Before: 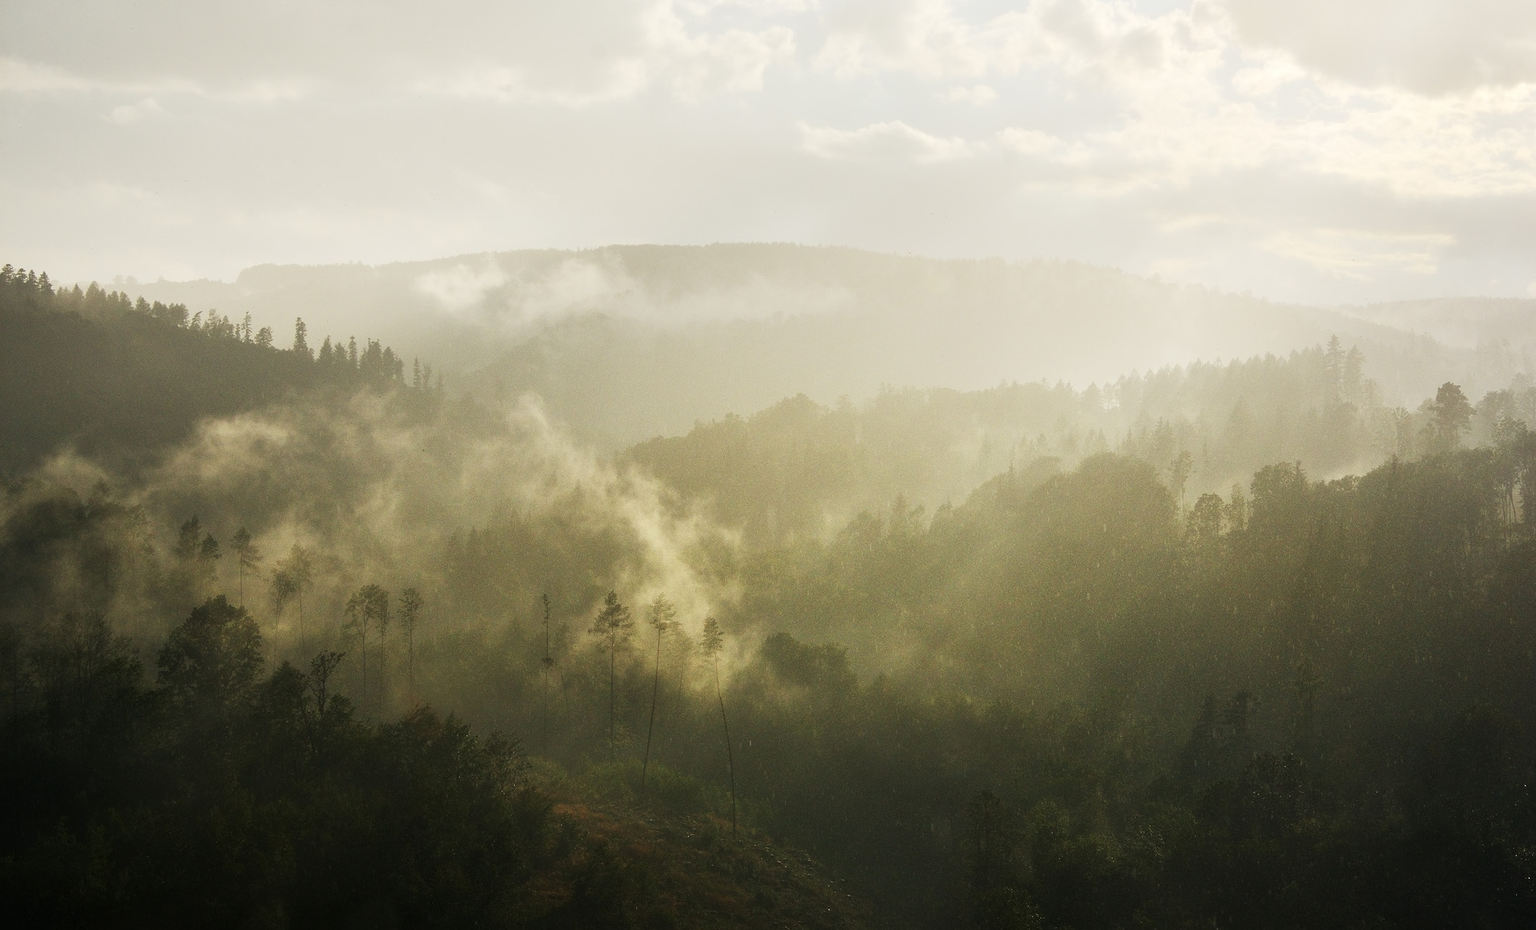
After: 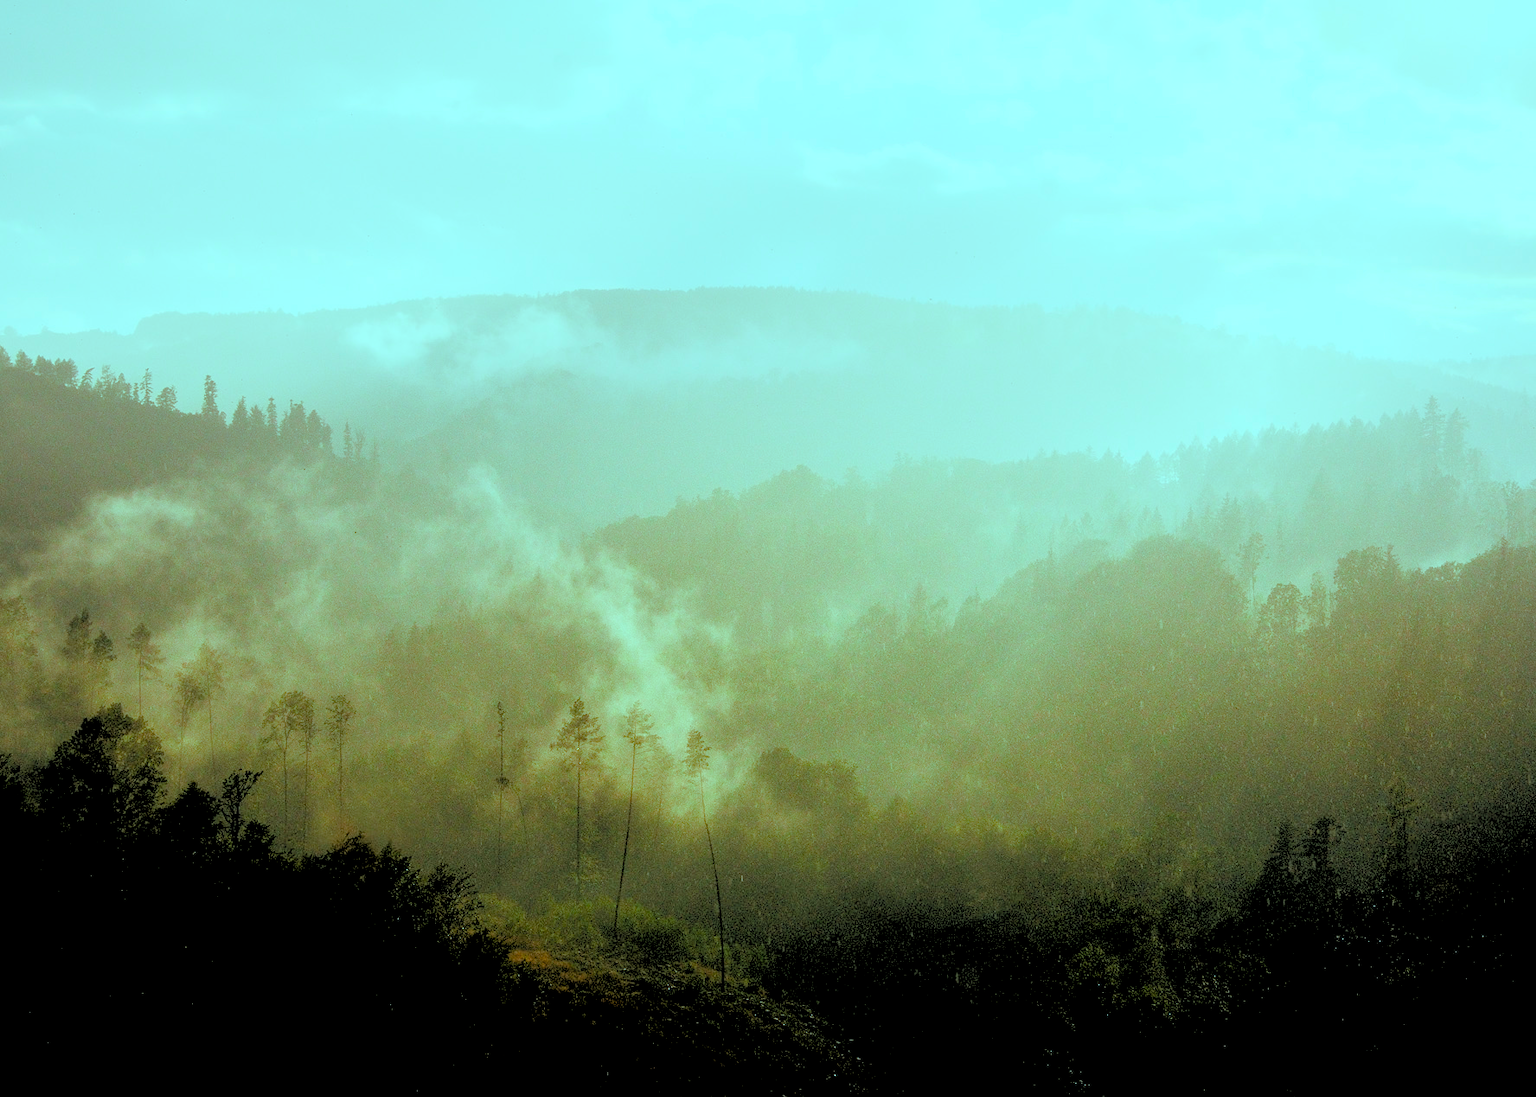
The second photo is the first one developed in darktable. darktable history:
exposure: black level correction 0, exposure 0.5 EV, compensate highlight preservation false
crop: left 8.026%, right 7.374%
color balance rgb: shadows lift › luminance -7.7%, shadows lift › chroma 2.13%, shadows lift › hue 165.27°, power › luminance -7.77%, power › chroma 1.34%, power › hue 330.55°, highlights gain › luminance -33.33%, highlights gain › chroma 5.68%, highlights gain › hue 217.2°, global offset › luminance -0.33%, global offset › chroma 0.11%, global offset › hue 165.27°, perceptual saturation grading › global saturation 27.72%, perceptual saturation grading › highlights -25%, perceptual saturation grading › mid-tones 25%, perceptual saturation grading › shadows 50%
rgb levels: levels [[0.027, 0.429, 0.996], [0, 0.5, 1], [0, 0.5, 1]]
